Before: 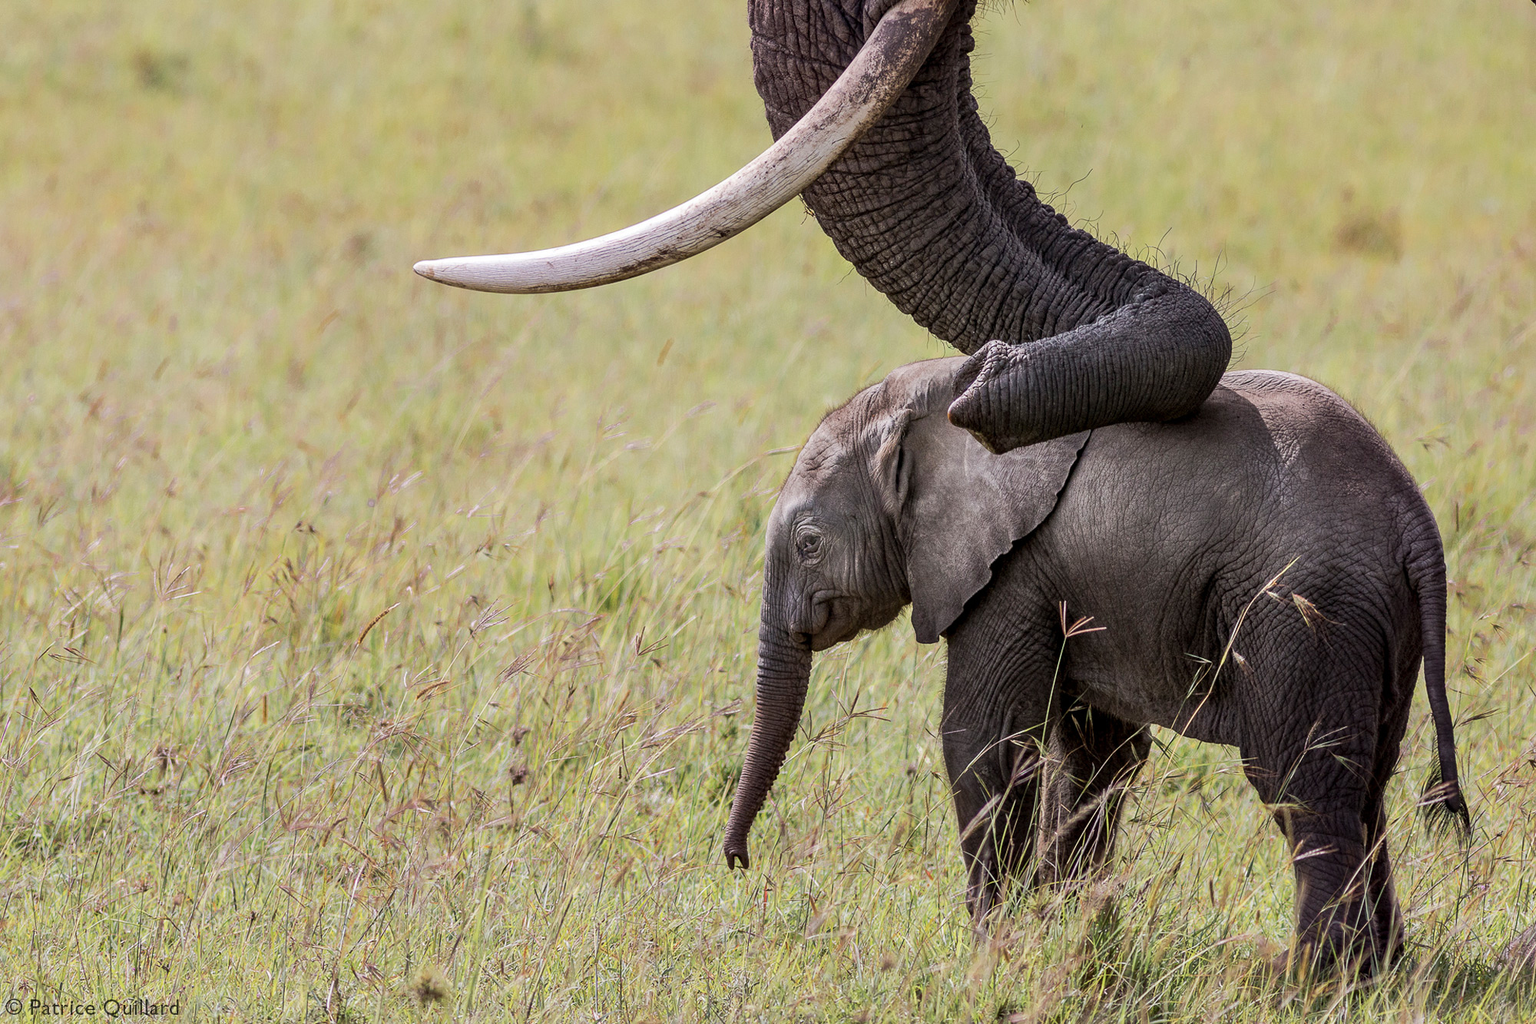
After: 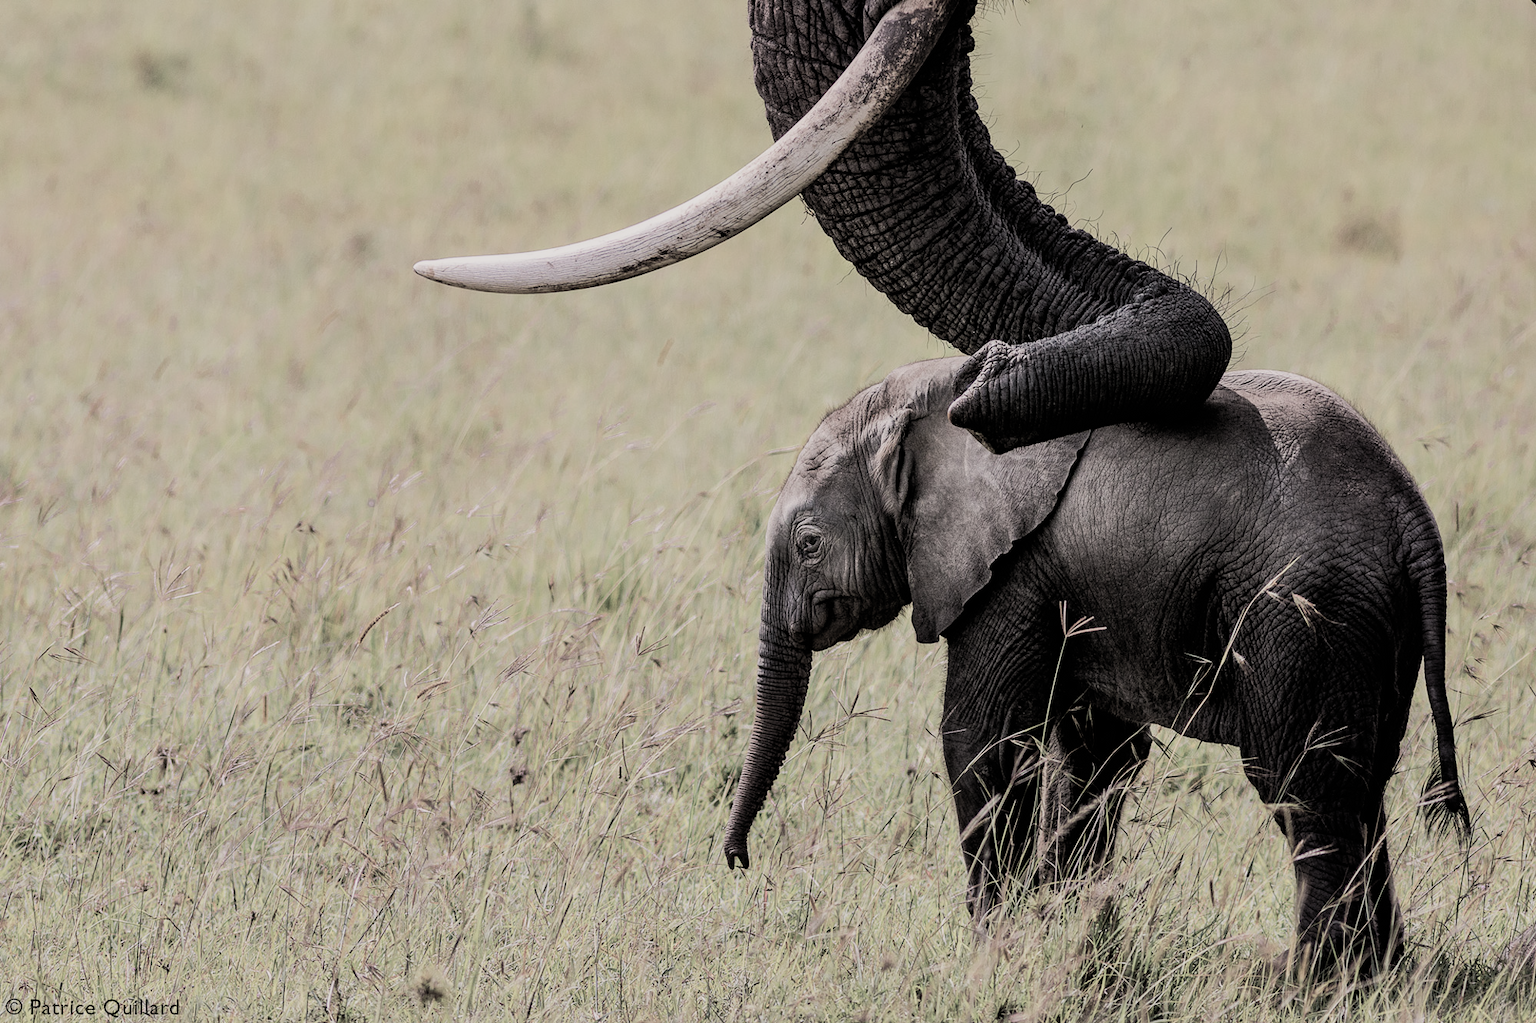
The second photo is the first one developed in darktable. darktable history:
color balance rgb: highlights gain › chroma 1.619%, highlights gain › hue 54.95°, perceptual saturation grading › global saturation 30.722%, global vibrance 20%
filmic rgb: black relative exposure -5.09 EV, white relative exposure 4 EV, hardness 2.9, contrast 1.184, highlights saturation mix -29.37%, color science v4 (2020)
